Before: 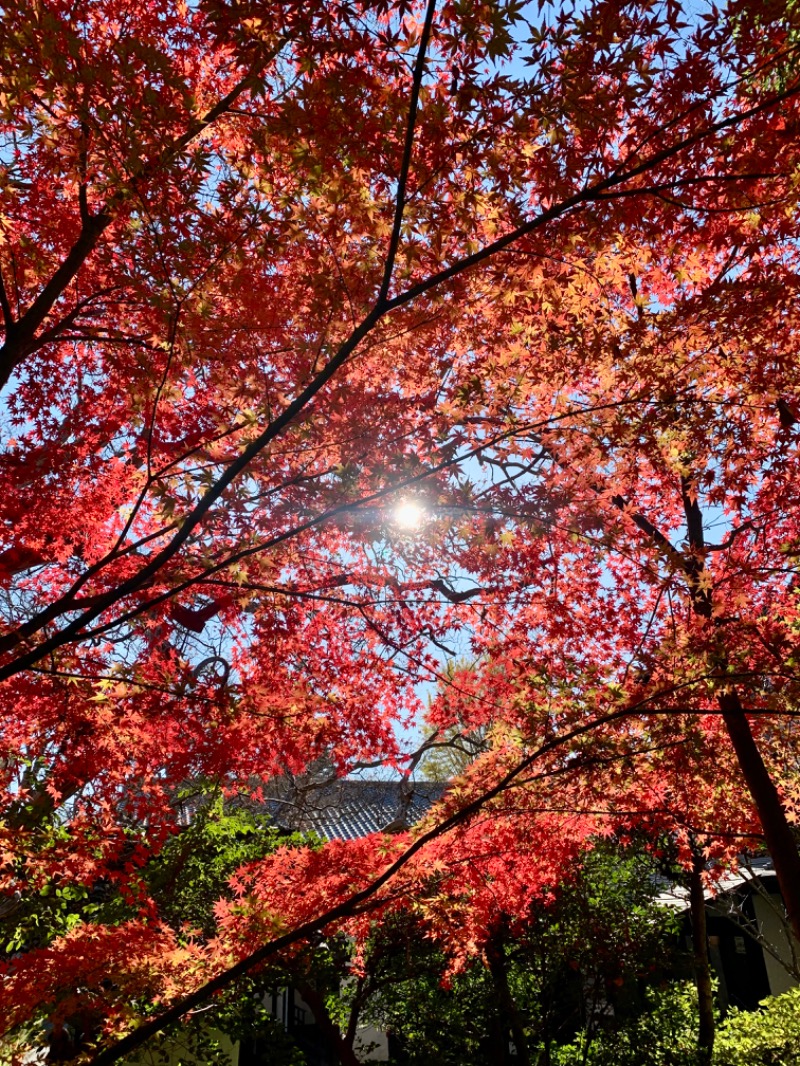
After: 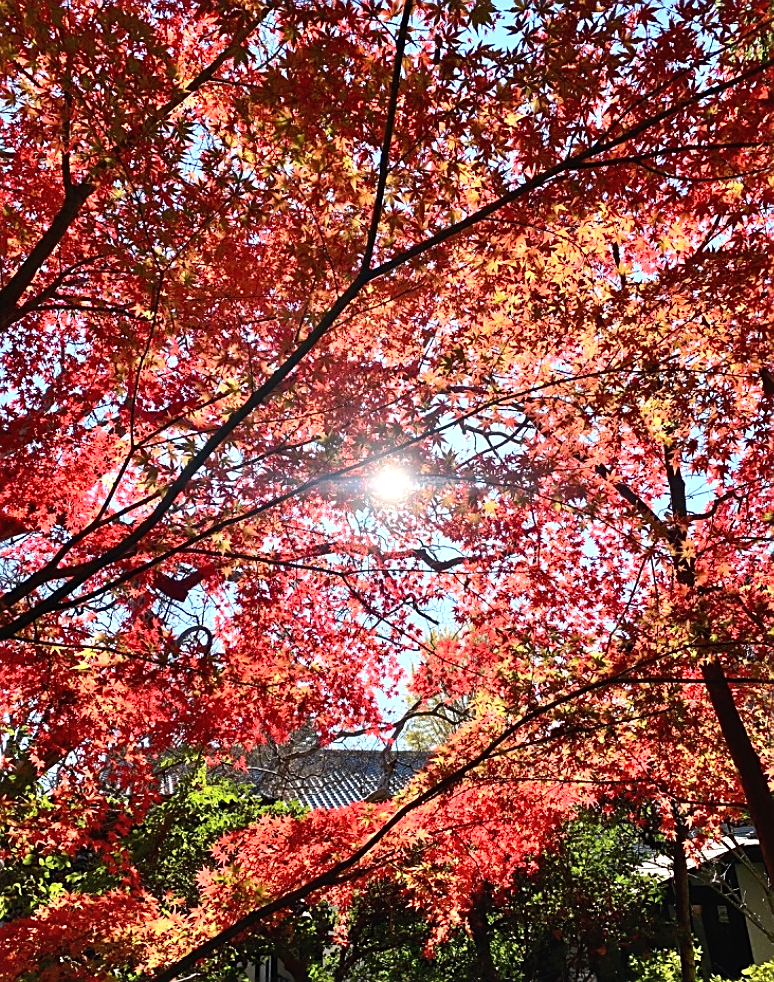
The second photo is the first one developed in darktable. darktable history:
sharpen: on, module defaults
crop: left 2.231%, top 2.929%, right 0.967%, bottom 4.904%
exposure: black level correction -0.002, exposure 0.533 EV, compensate highlight preservation false
contrast brightness saturation: contrast 0.152, brightness 0.046
shadows and highlights: shadows 37.19, highlights -27.53, soften with gaussian
